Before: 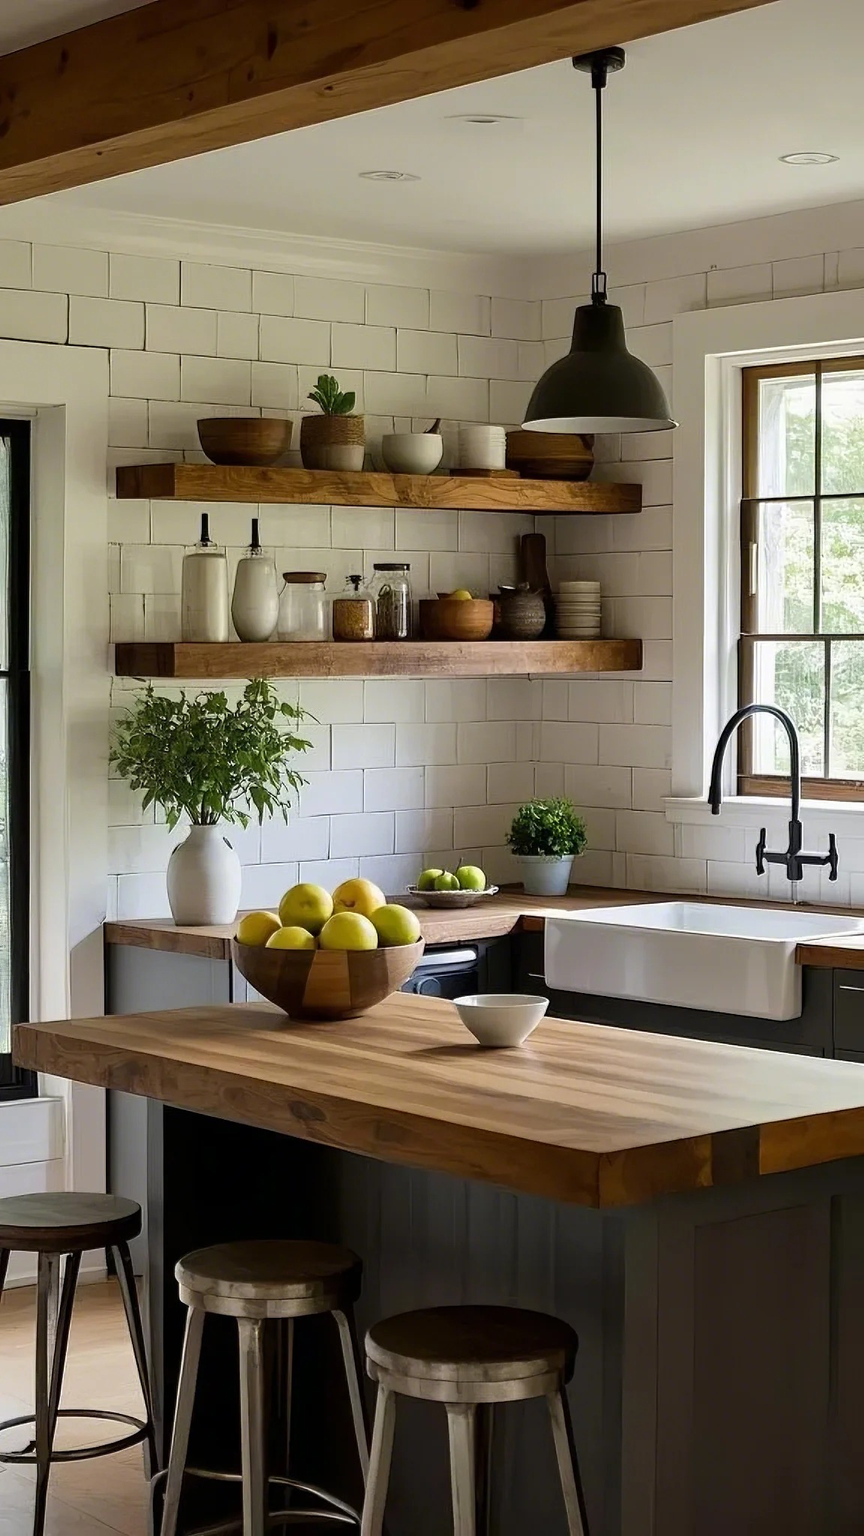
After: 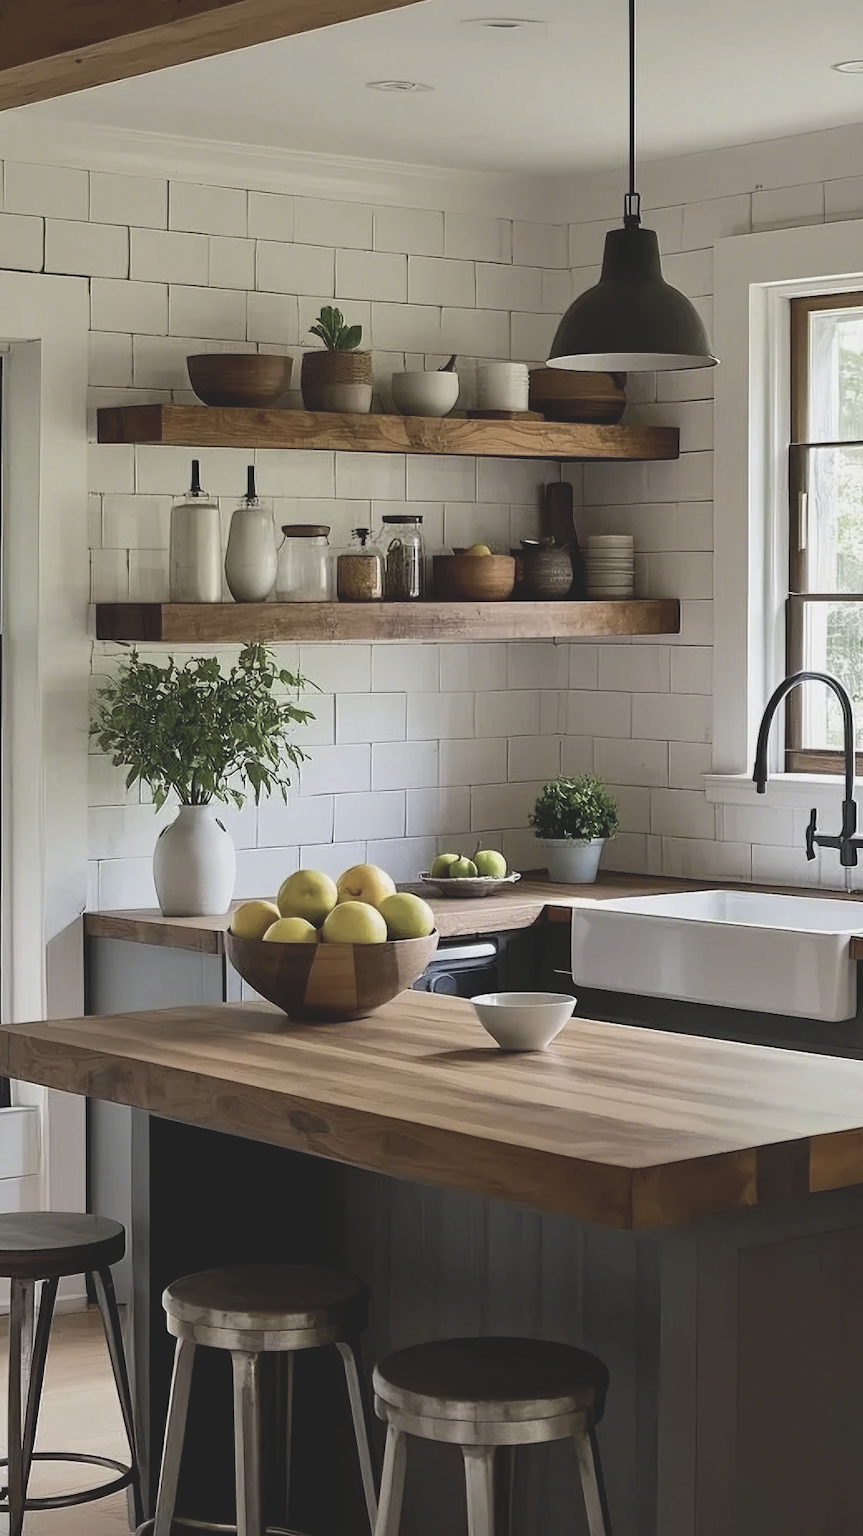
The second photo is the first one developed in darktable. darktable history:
crop: left 3.305%, top 6.436%, right 6.389%, bottom 3.258%
tone equalizer: -8 EV -0.417 EV, -7 EV -0.389 EV, -6 EV -0.333 EV, -5 EV -0.222 EV, -3 EV 0.222 EV, -2 EV 0.333 EV, -1 EV 0.389 EV, +0 EV 0.417 EV, edges refinement/feathering 500, mask exposure compensation -1.57 EV, preserve details no
contrast brightness saturation: contrast -0.26, saturation -0.43
